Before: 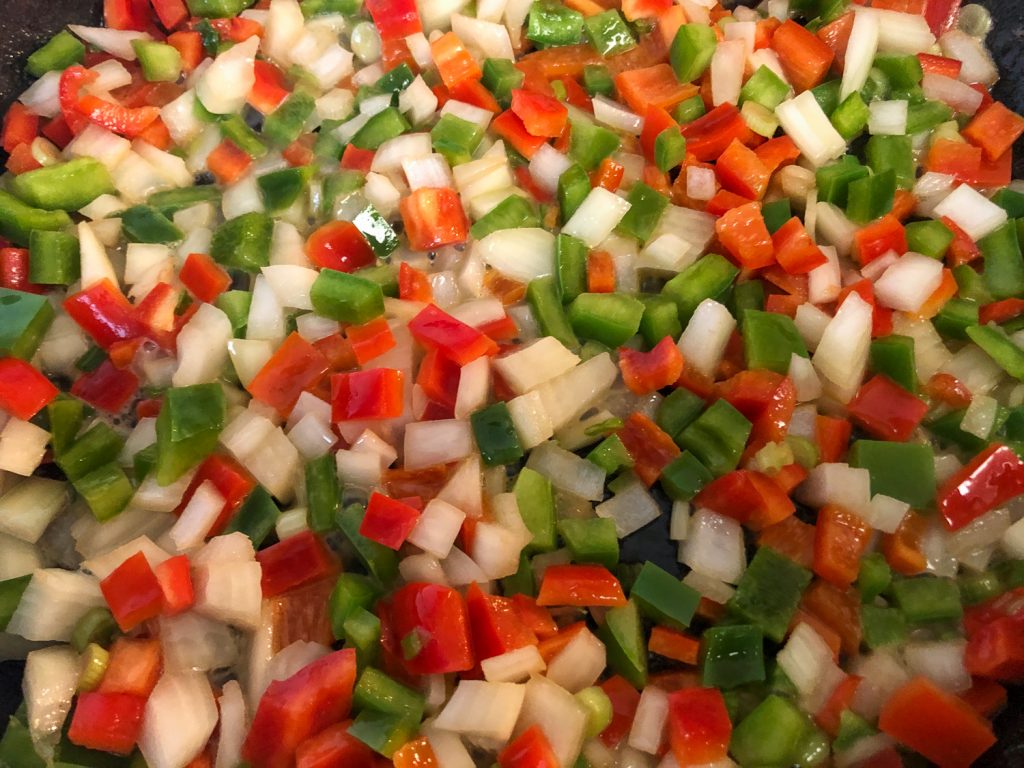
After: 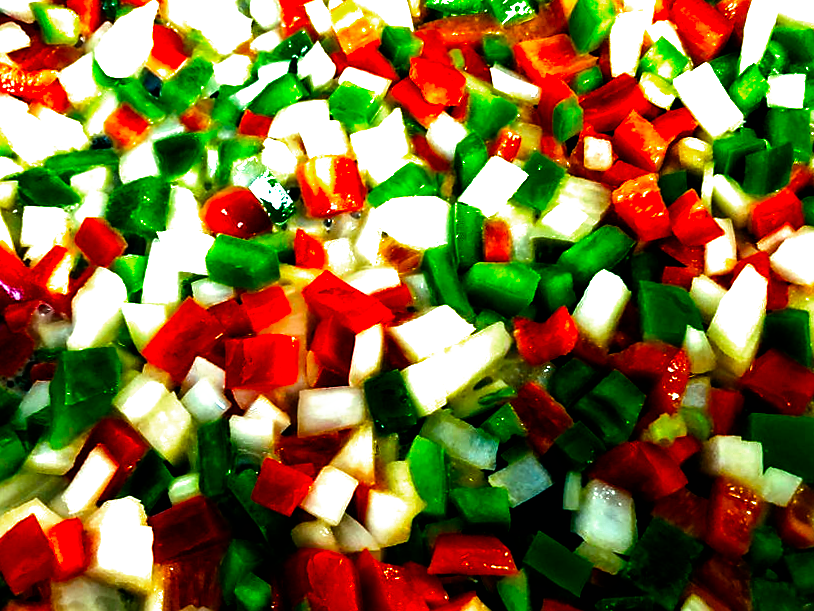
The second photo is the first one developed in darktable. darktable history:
crop and rotate: left 10.77%, top 5.1%, right 10.41%, bottom 16.76%
white balance: red 0.926, green 1.003, blue 1.133
rotate and perspective: rotation 0.8°, automatic cropping off
vibrance: vibrance 100%
exposure: black level correction -0.003, exposure 0.04 EV, compensate highlight preservation false
filmic rgb: black relative exposure -8.2 EV, white relative exposure 2.2 EV, threshold 3 EV, hardness 7.11, latitude 85.74%, contrast 1.696, highlights saturation mix -4%, shadows ↔ highlights balance -2.69%, preserve chrominance no, color science v5 (2021), contrast in shadows safe, contrast in highlights safe, enable highlight reconstruction true
color balance rgb: shadows lift › luminance -7.7%, shadows lift › chroma 2.13%, shadows lift › hue 165.27°, power › luminance -7.77%, power › chroma 1.1%, power › hue 215.88°, highlights gain › luminance 15.15%, highlights gain › chroma 7%, highlights gain › hue 125.57°, global offset › luminance -0.33%, global offset › chroma 0.11%, global offset › hue 165.27°, perceptual saturation grading › global saturation 24.42%, perceptual saturation grading › highlights -24.42%, perceptual saturation grading › mid-tones 24.42%, perceptual saturation grading › shadows 40%, perceptual brilliance grading › global brilliance -5%, perceptual brilliance grading › highlights 24.42%, perceptual brilliance grading › mid-tones 7%, perceptual brilliance grading › shadows -5%
sharpen: radius 1.458, amount 0.398, threshold 1.271
